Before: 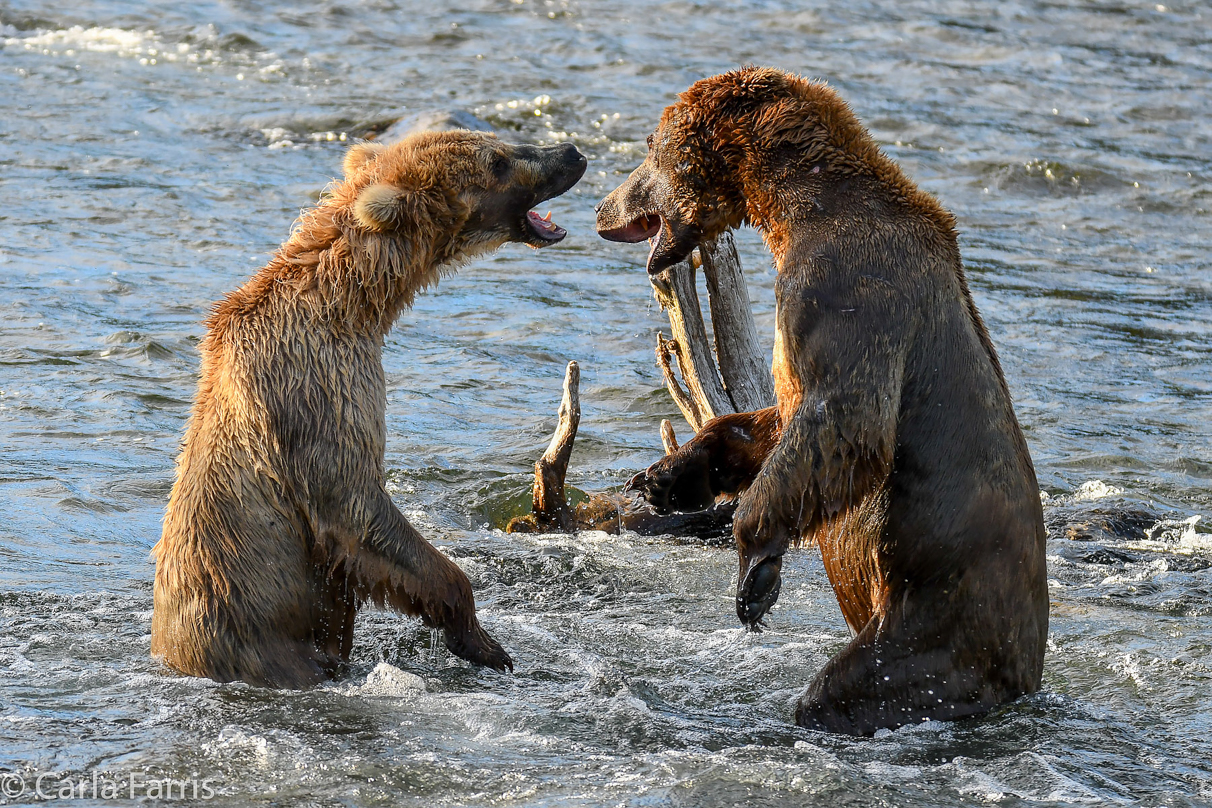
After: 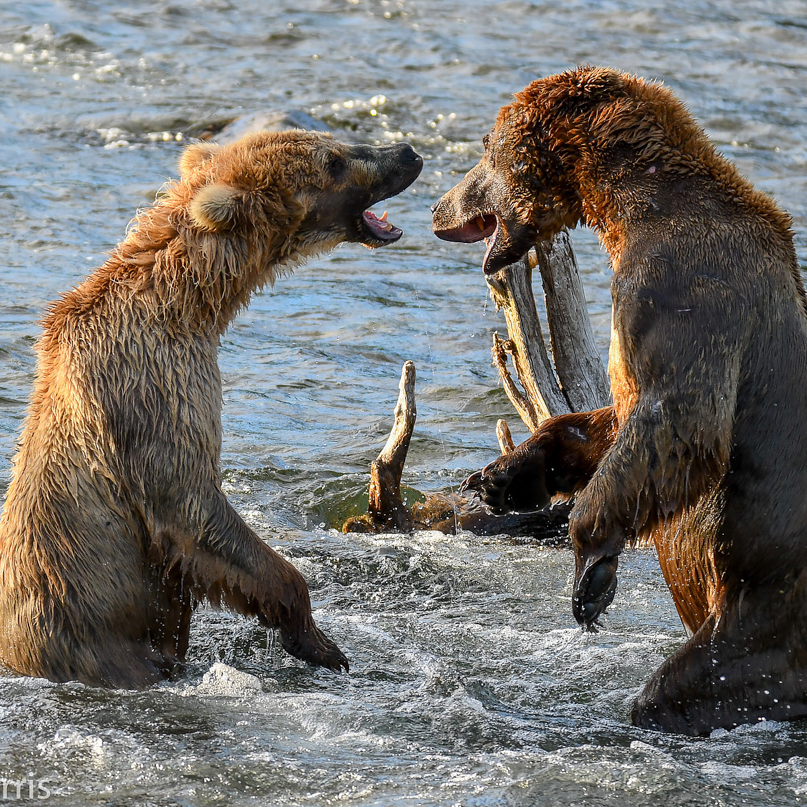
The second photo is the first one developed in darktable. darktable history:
crop and rotate: left 13.561%, right 19.783%
